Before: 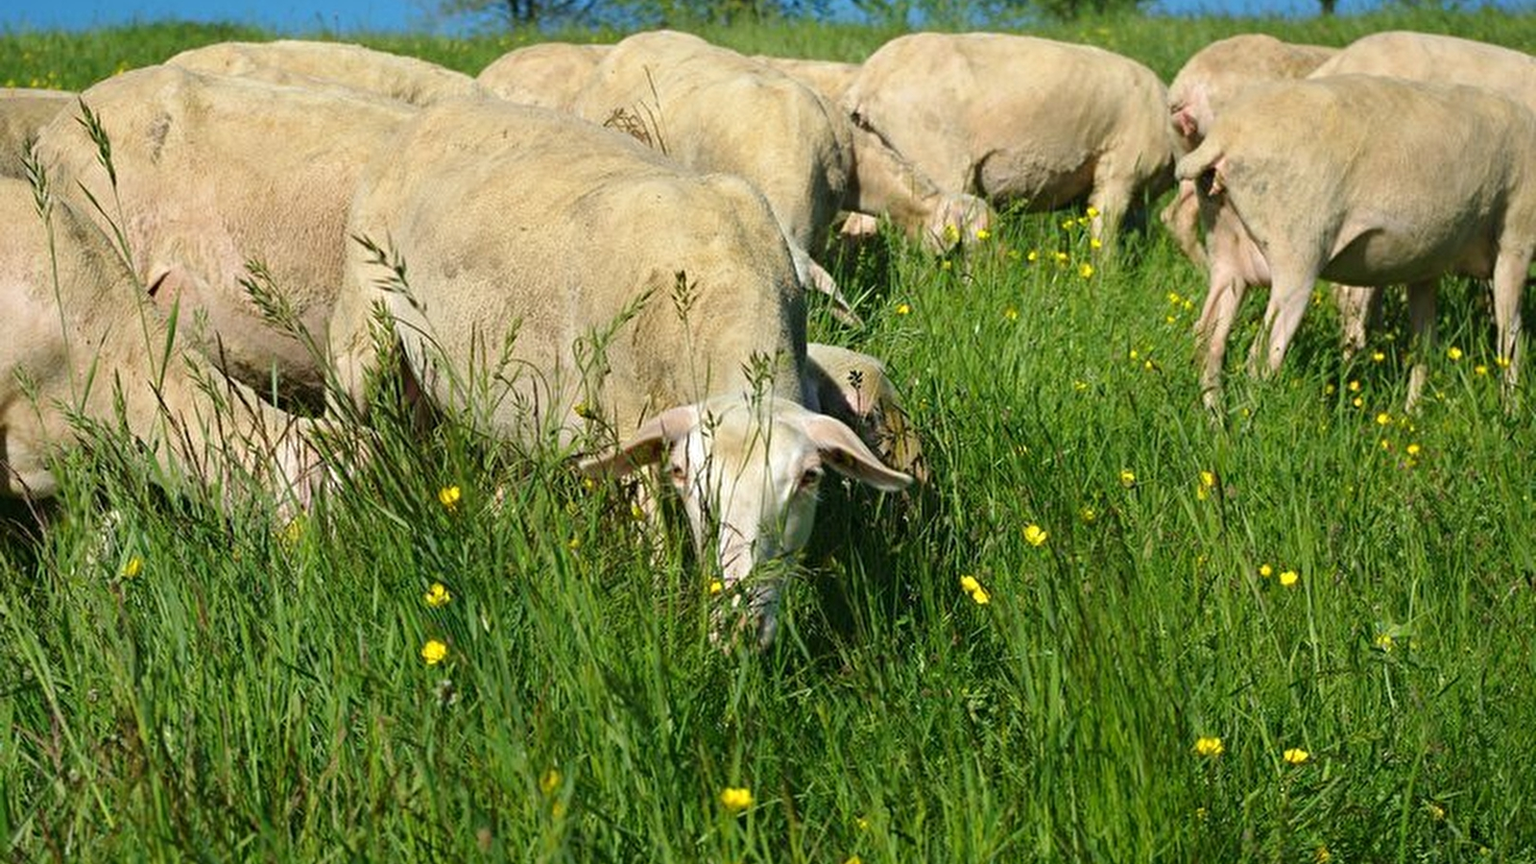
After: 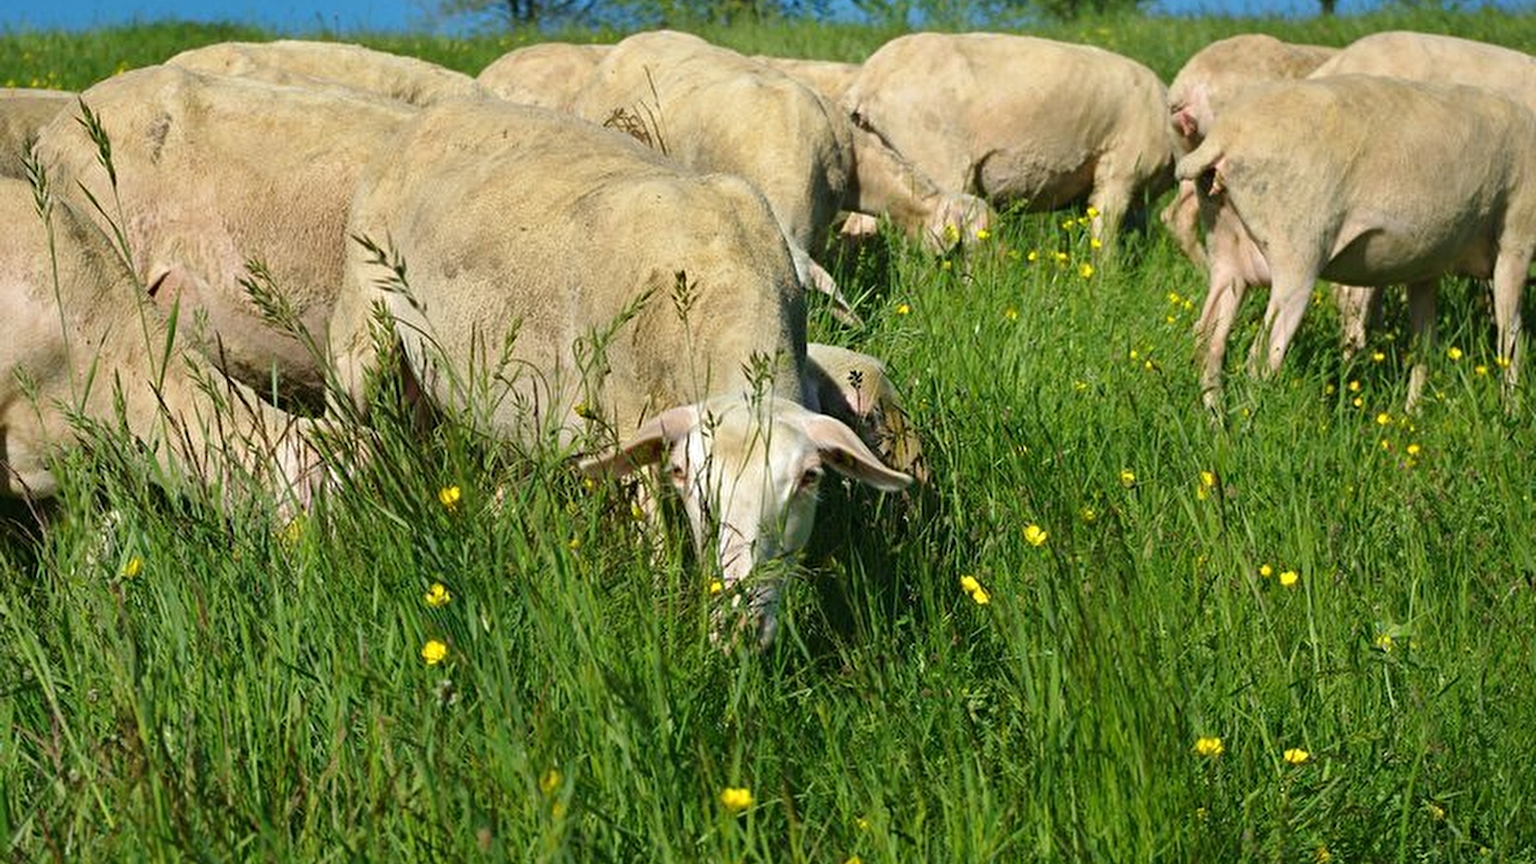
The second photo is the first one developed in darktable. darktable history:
shadows and highlights: shadows 22.96, highlights -48.79, soften with gaussian
